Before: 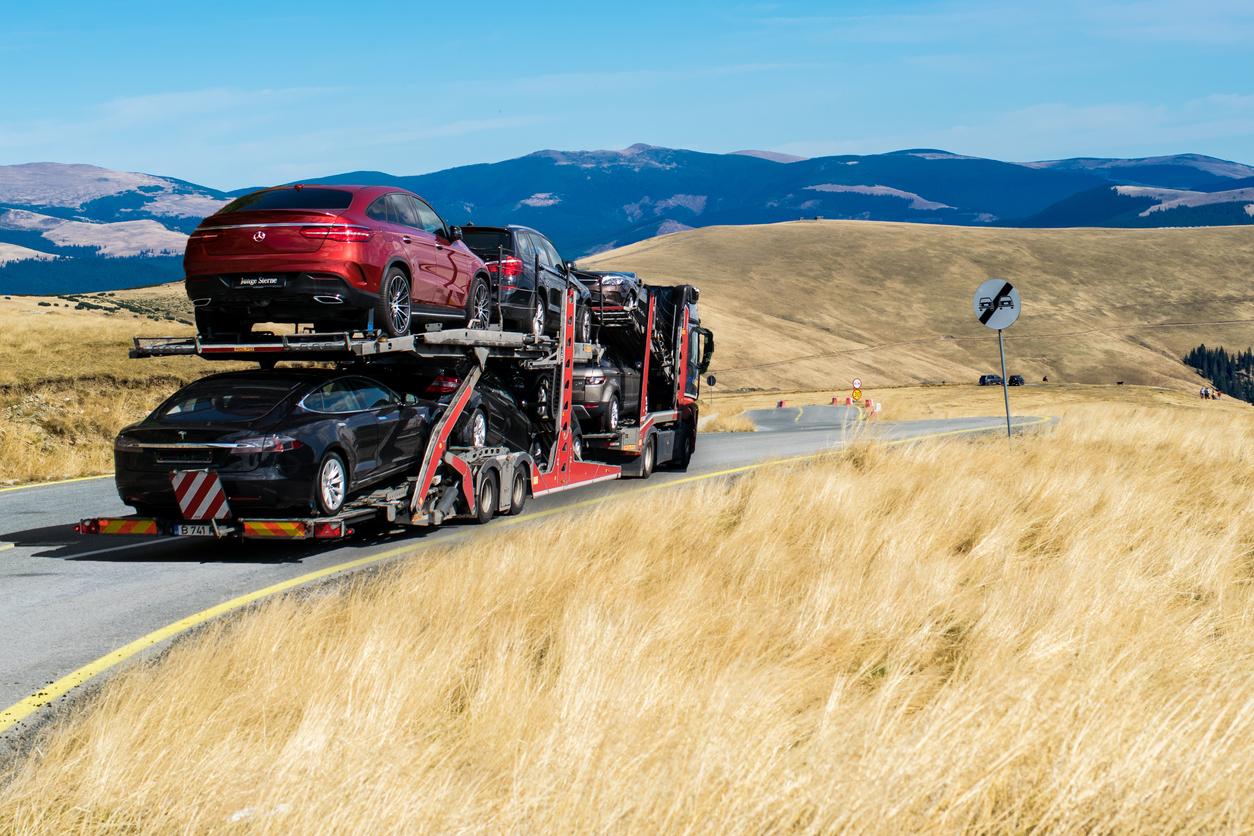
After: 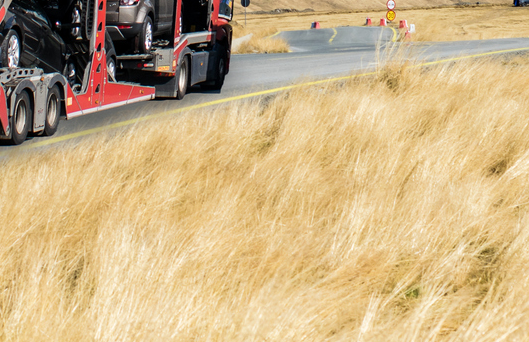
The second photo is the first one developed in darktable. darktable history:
crop: left 37.204%, top 45.338%, right 20.579%, bottom 13.738%
